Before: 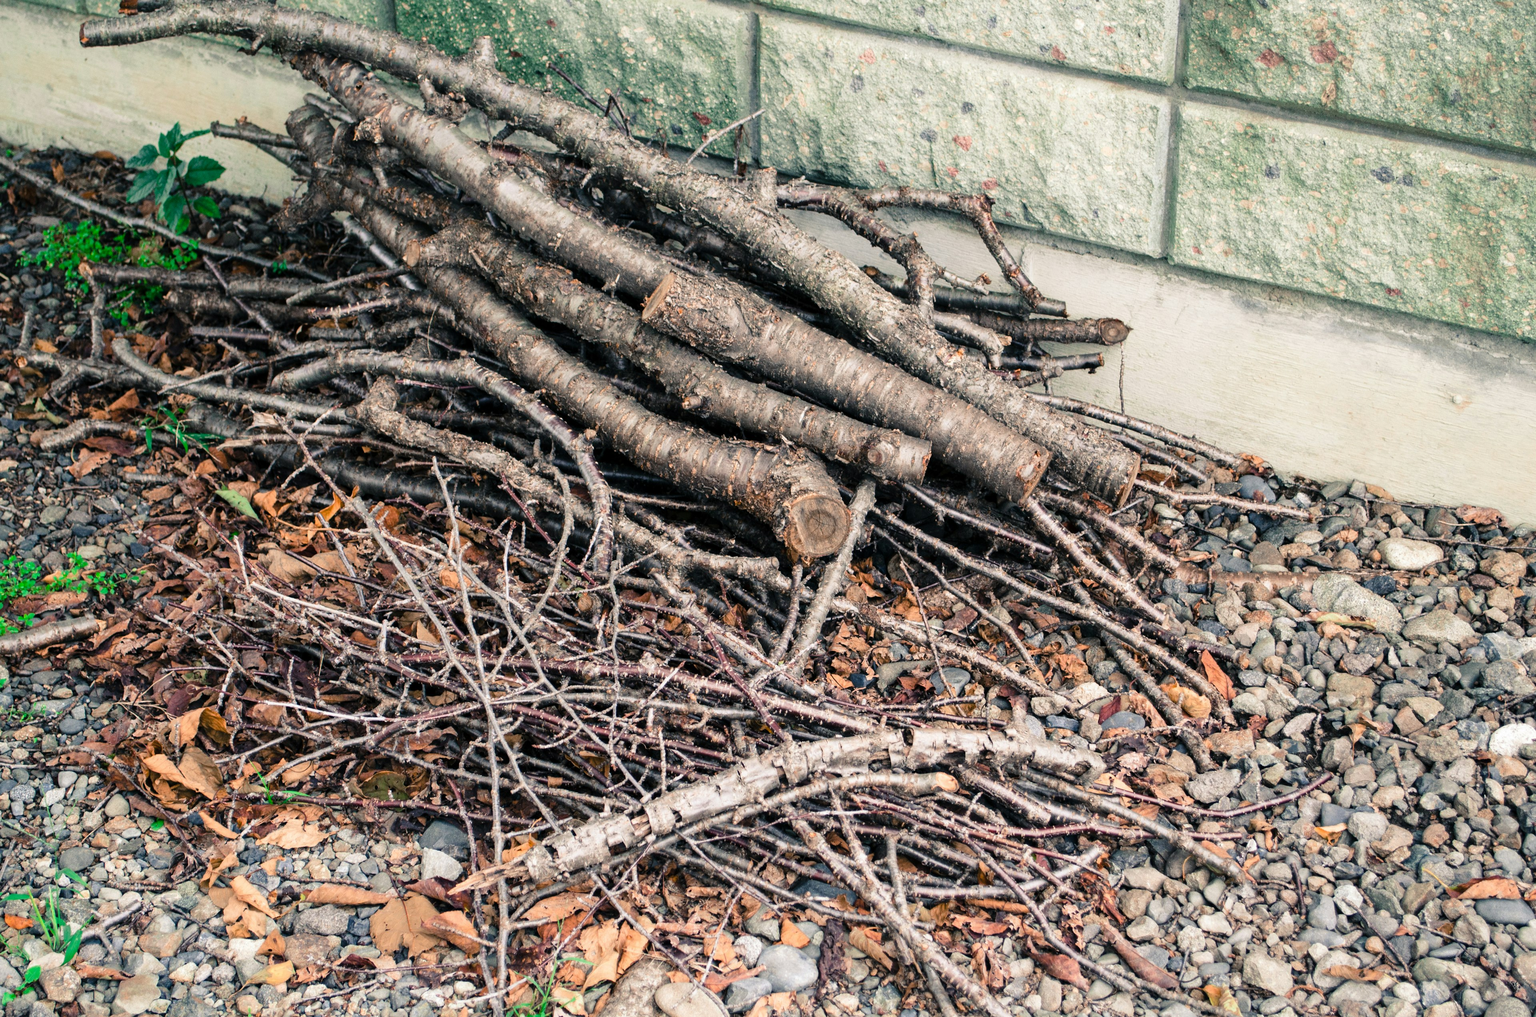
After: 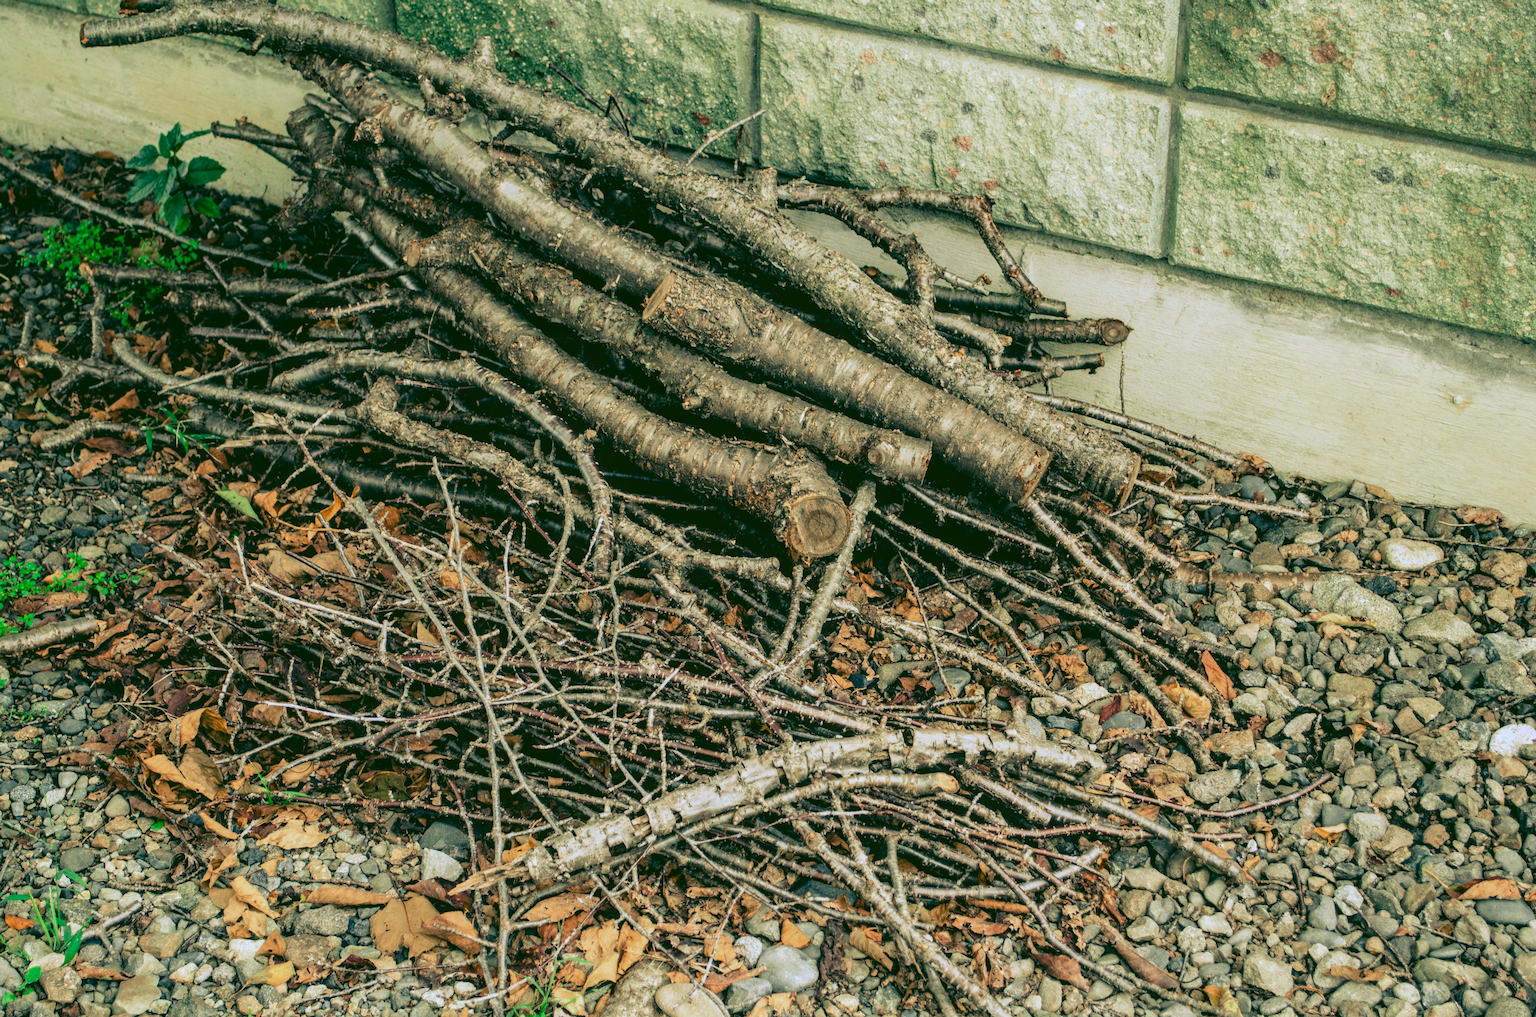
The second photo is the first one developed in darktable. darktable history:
rgb curve: curves: ch0 [(0.123, 0.061) (0.995, 0.887)]; ch1 [(0.06, 0.116) (1, 0.906)]; ch2 [(0, 0) (0.824, 0.69) (1, 1)], mode RGB, independent channels, compensate middle gray true
local contrast: on, module defaults
rgb levels: preserve colors max RGB
